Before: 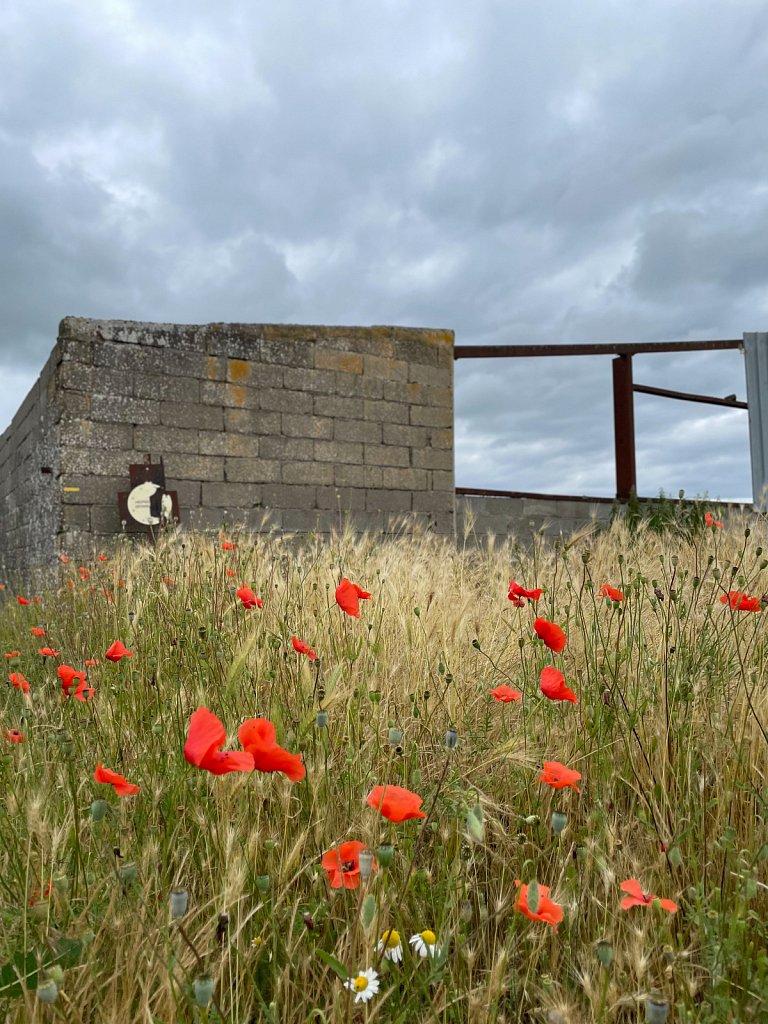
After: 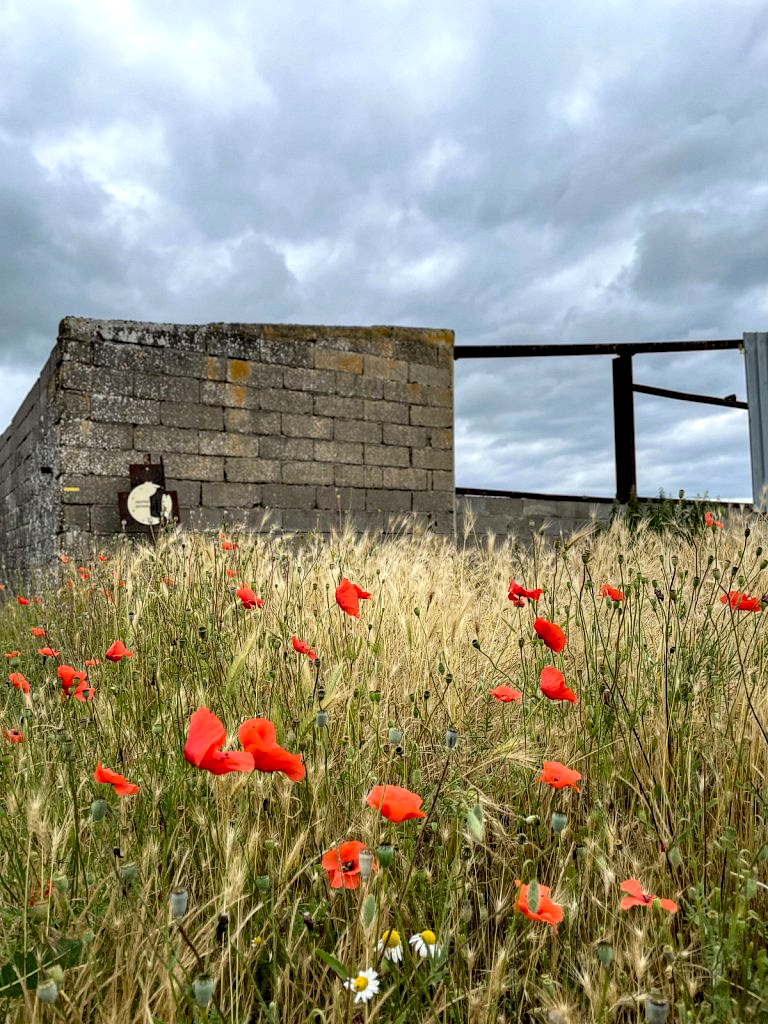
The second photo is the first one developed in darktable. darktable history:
haze removal: adaptive false
tone curve: curves: ch0 [(0, 0) (0.08, 0.069) (0.4, 0.391) (0.6, 0.609) (0.92, 0.93) (1, 1)], color space Lab, independent channels, preserve colors none
local contrast: shadows 94%
rgb levels: levels [[0.01, 0.419, 0.839], [0, 0.5, 1], [0, 0.5, 1]]
